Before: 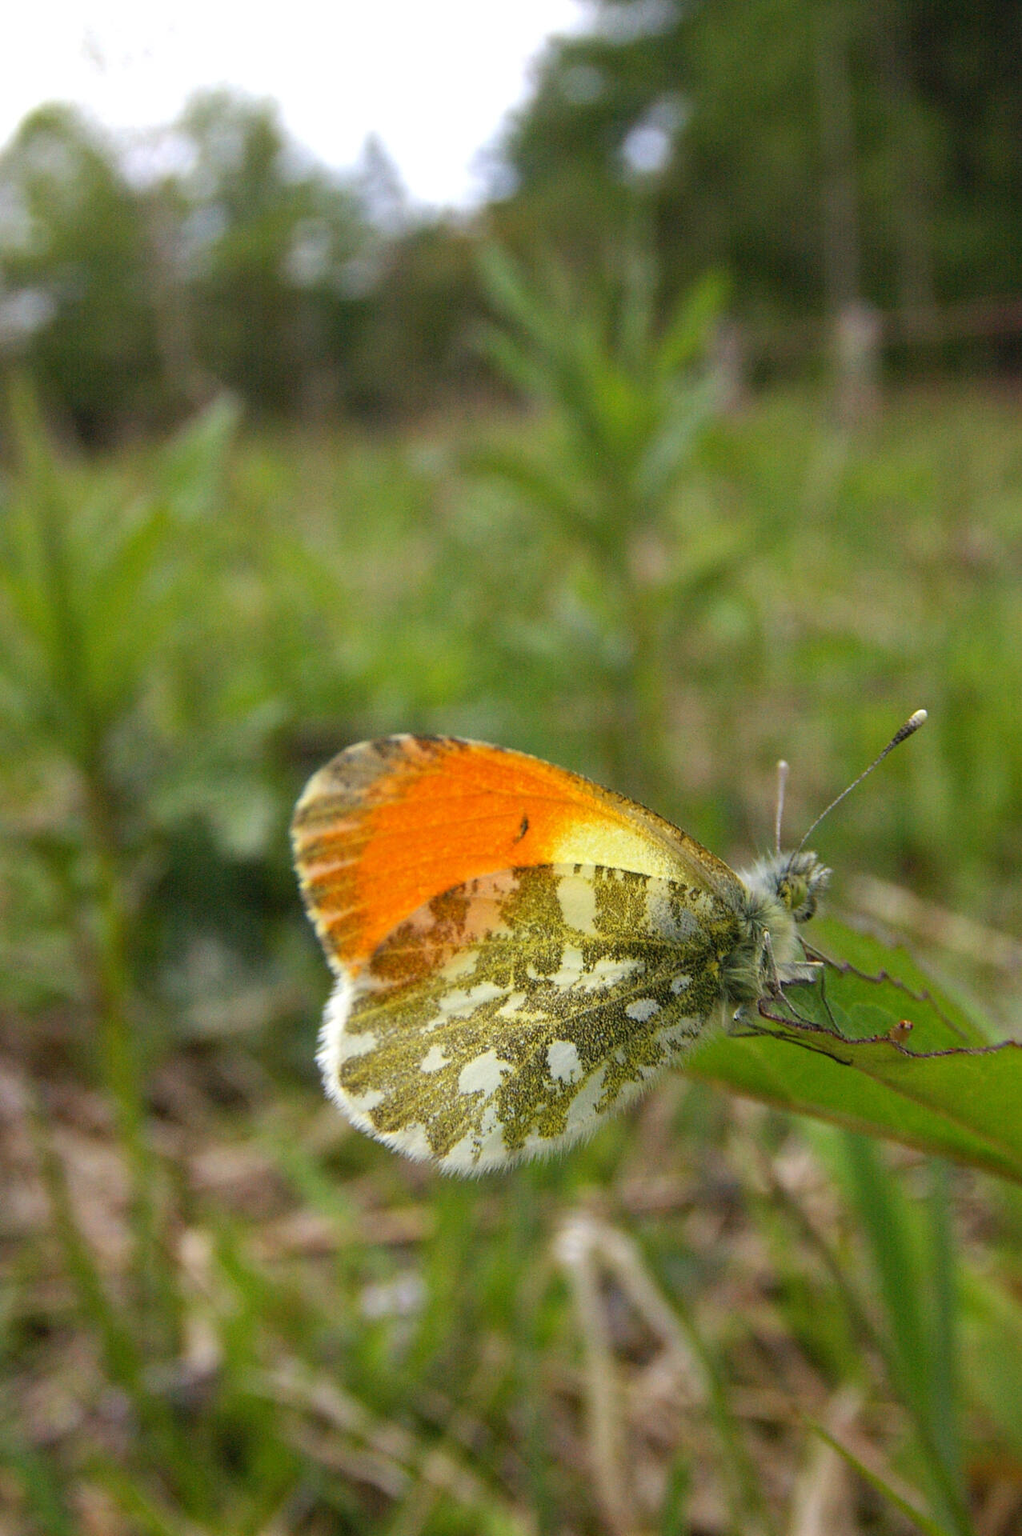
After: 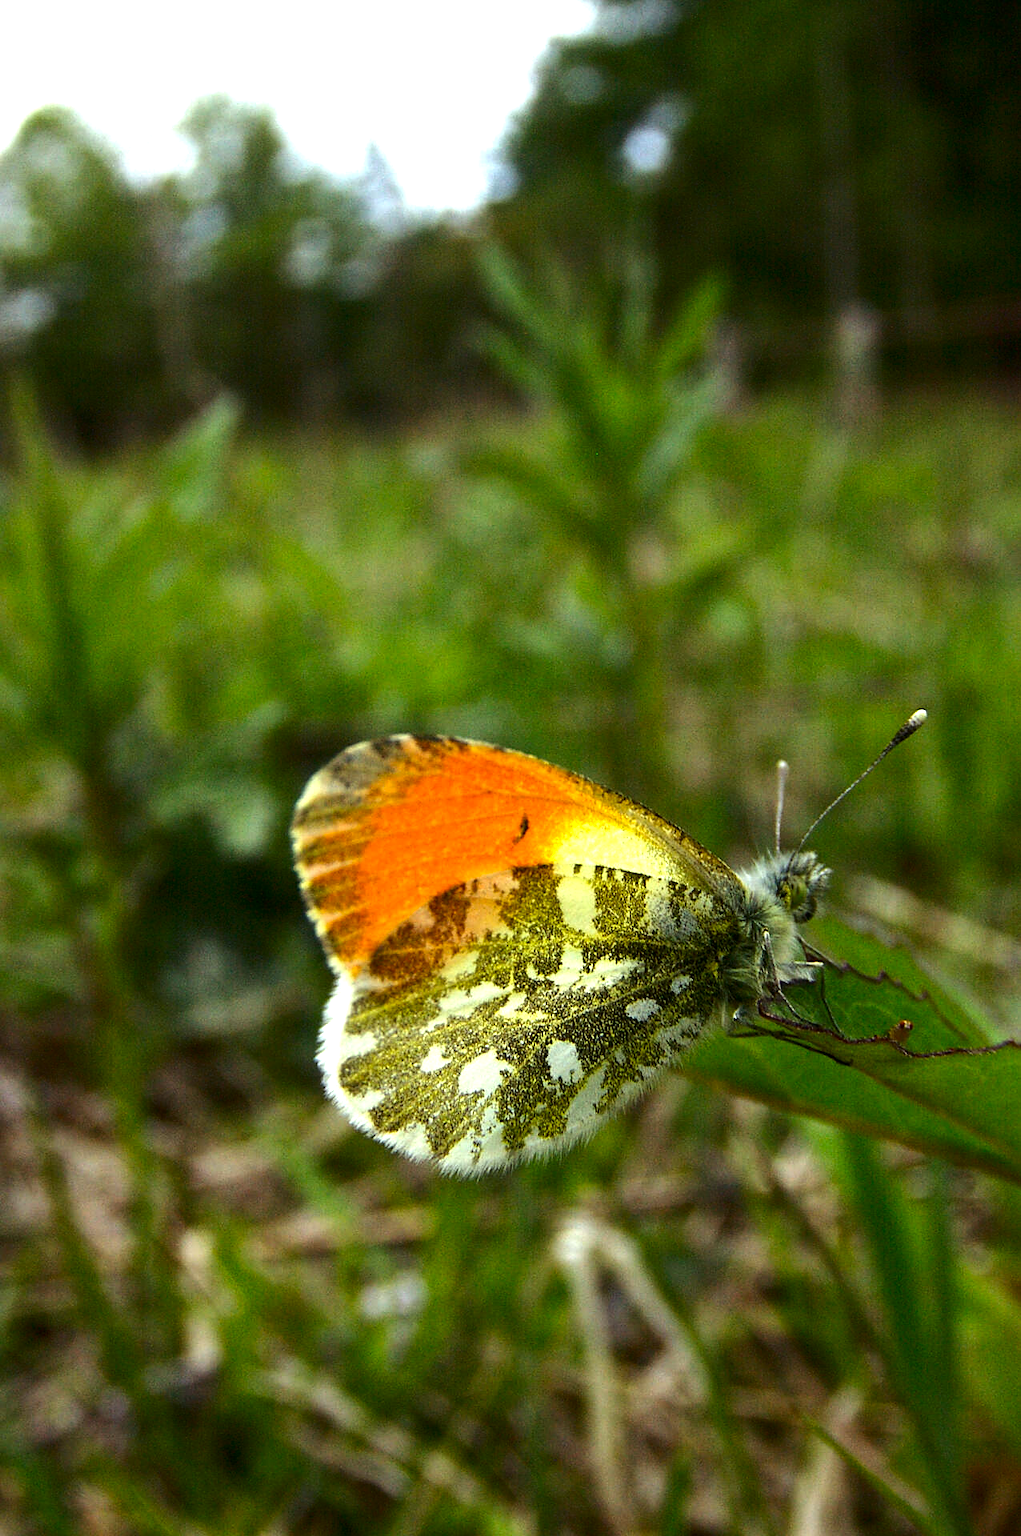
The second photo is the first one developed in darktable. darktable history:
contrast brightness saturation: brightness -0.2, saturation 0.08
color correction: highlights a* -8, highlights b* 3.1
tone equalizer: -8 EV -0.75 EV, -7 EV -0.7 EV, -6 EV -0.6 EV, -5 EV -0.4 EV, -3 EV 0.4 EV, -2 EV 0.6 EV, -1 EV 0.7 EV, +0 EV 0.75 EV, edges refinement/feathering 500, mask exposure compensation -1.57 EV, preserve details no
sharpen: radius 1
